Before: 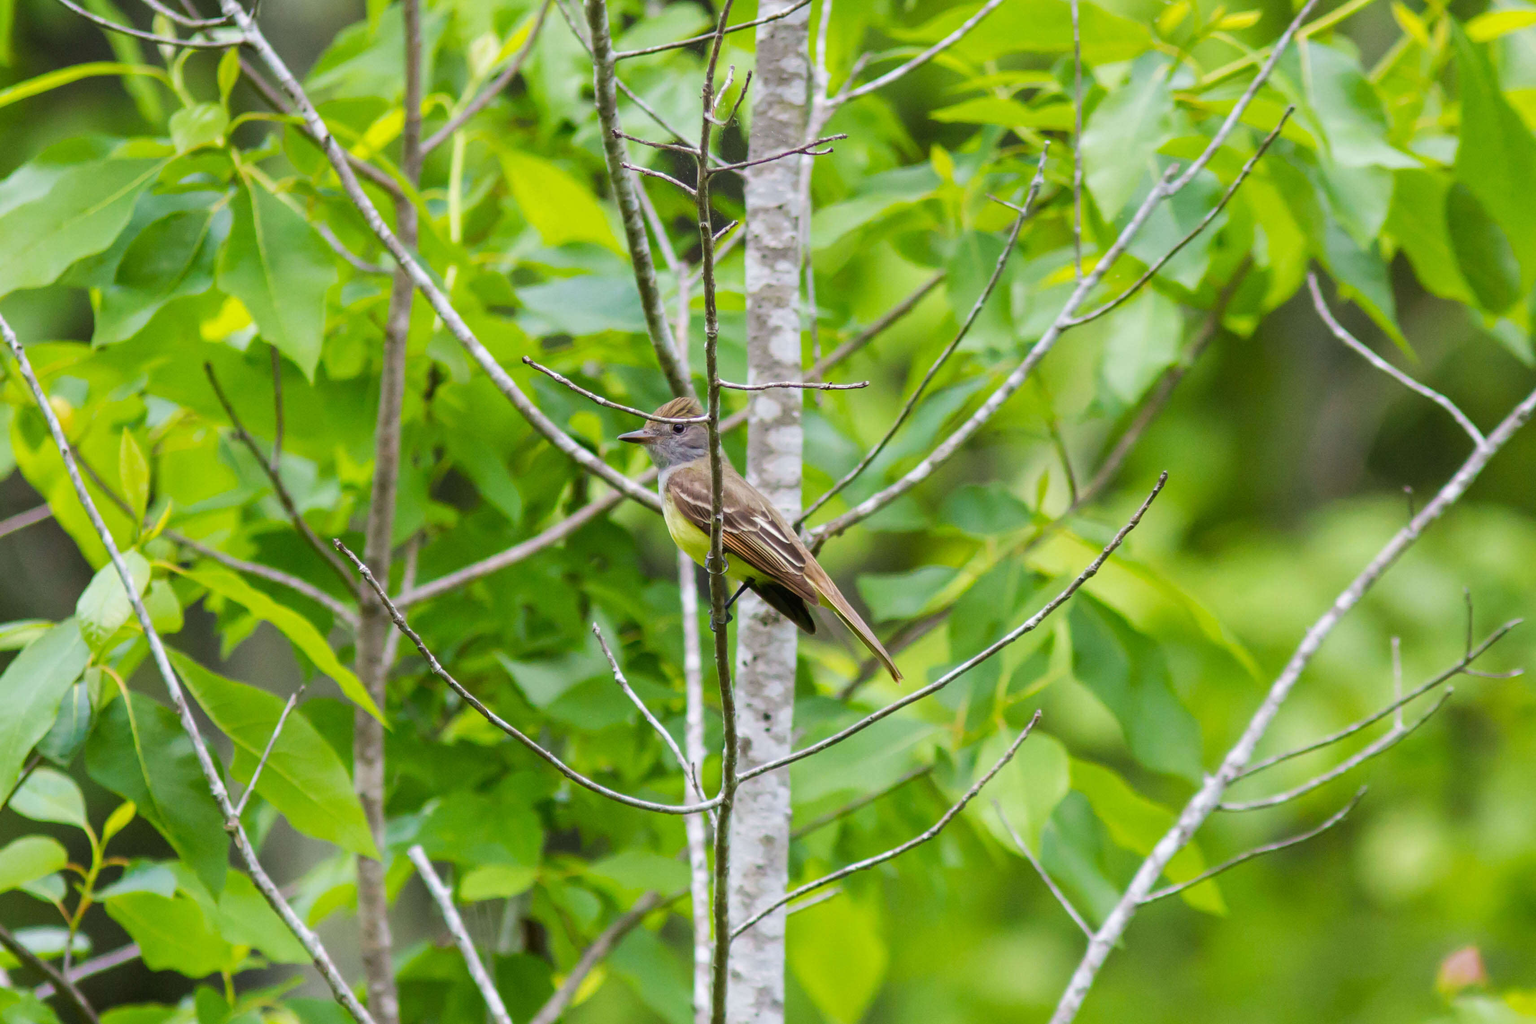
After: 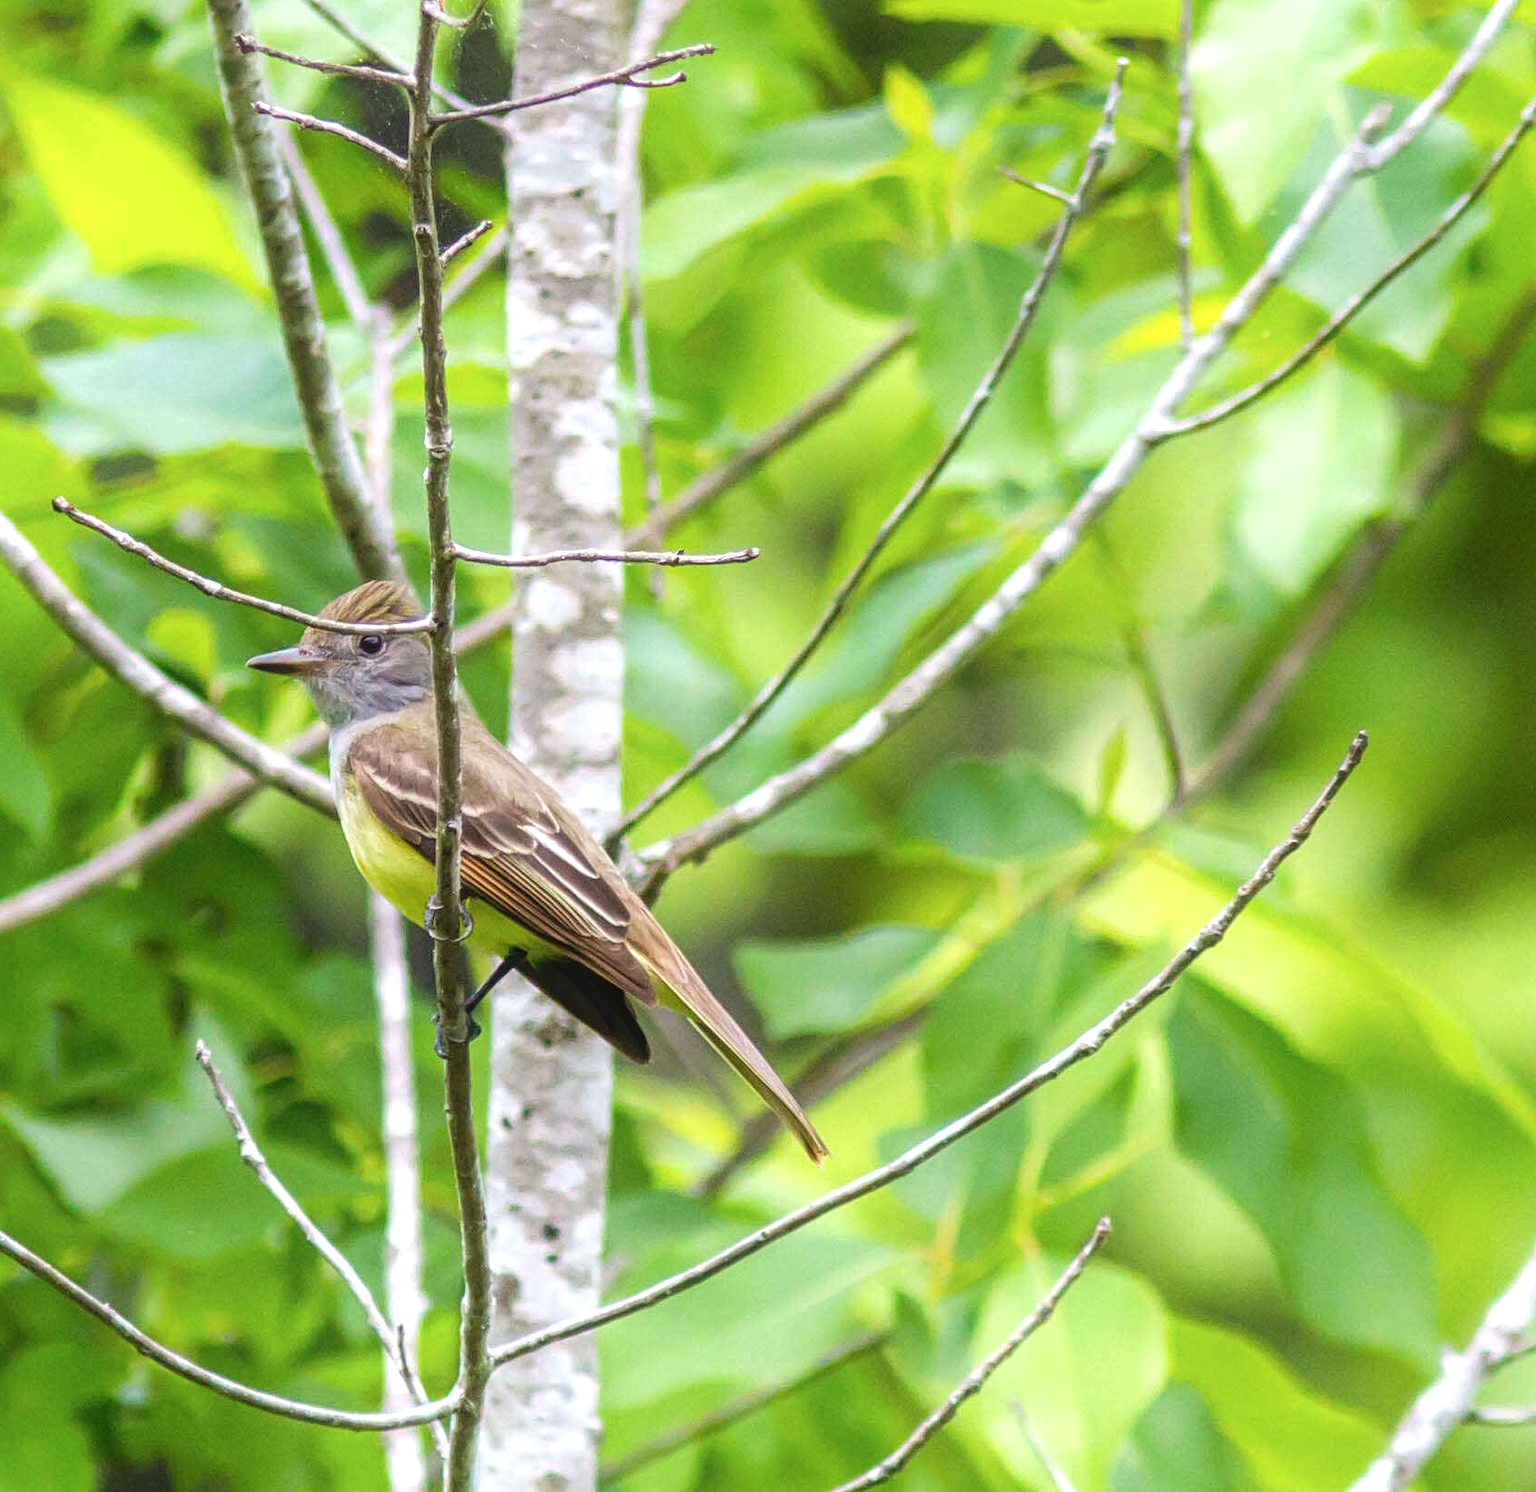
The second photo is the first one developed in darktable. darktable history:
contrast brightness saturation: contrast -0.082, brightness -0.034, saturation -0.112
local contrast: detail 130%
tone equalizer: -8 EV -0.776 EV, -7 EV -0.678 EV, -6 EV -0.587 EV, -5 EV -0.417 EV, -3 EV 0.365 EV, -2 EV 0.6 EV, -1 EV 0.699 EV, +0 EV 0.761 EV
contrast equalizer: octaves 7, y [[0.439, 0.44, 0.442, 0.457, 0.493, 0.498], [0.5 ×6], [0.5 ×6], [0 ×6], [0 ×6]]
crop: left 32.349%, top 10.998%, right 18.563%, bottom 17.449%
